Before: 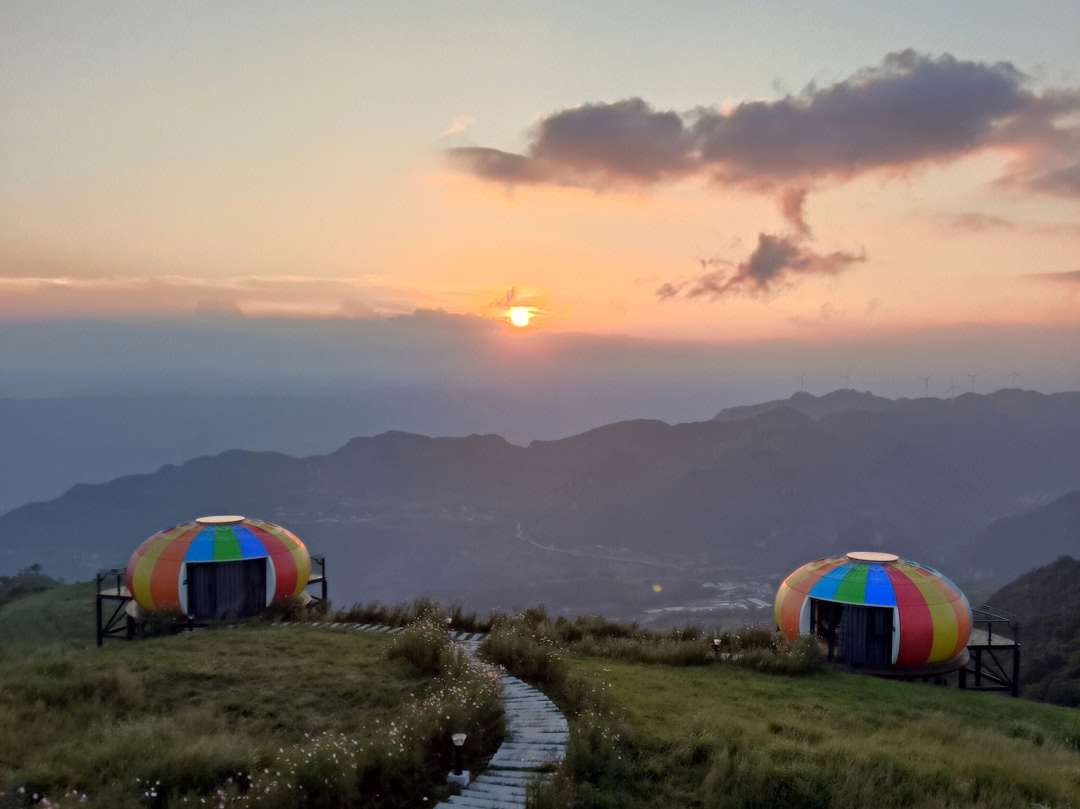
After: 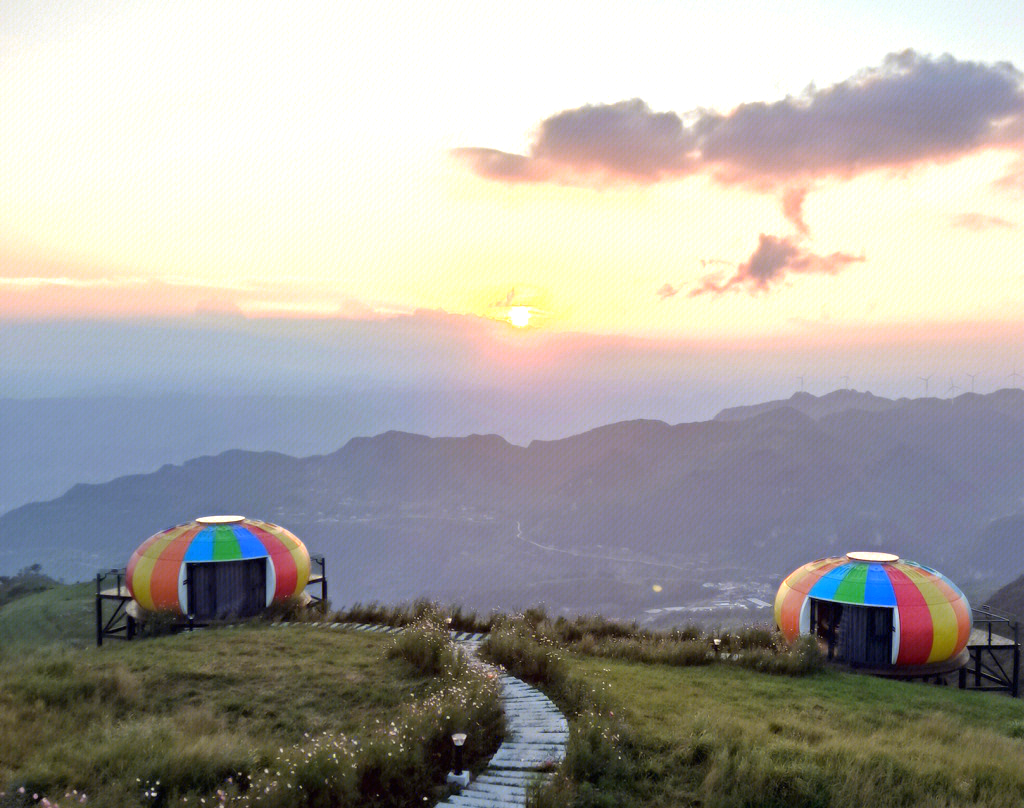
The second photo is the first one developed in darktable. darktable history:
exposure: black level correction 0, exposure 1.097 EV, compensate exposure bias true, compensate highlight preservation false
crop and rotate: left 0%, right 5.157%
